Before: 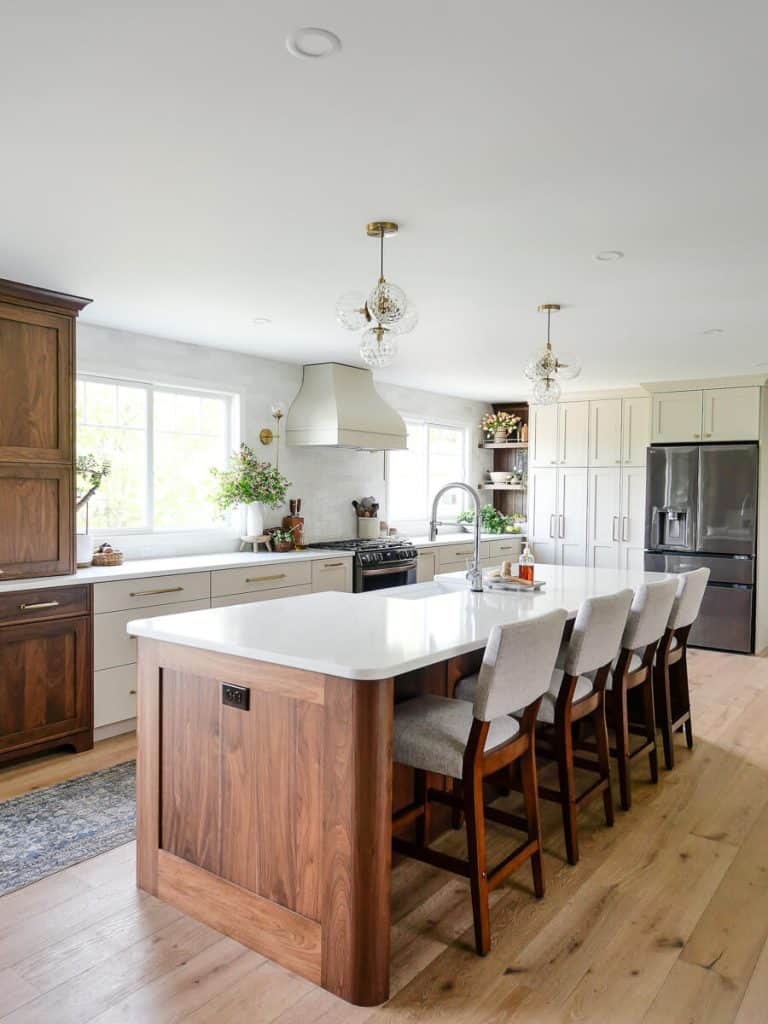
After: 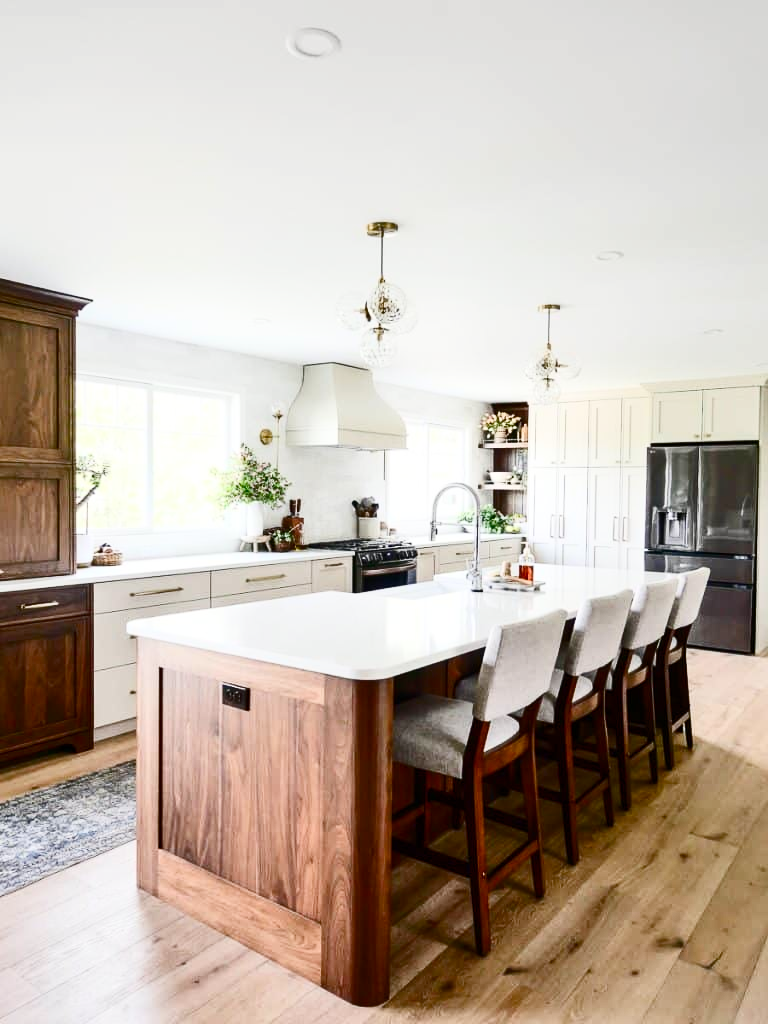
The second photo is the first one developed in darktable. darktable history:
contrast brightness saturation: contrast 0.39, brightness 0.1
rotate and perspective: crop left 0, crop top 0
color balance rgb: perceptual saturation grading › global saturation 20%, perceptual saturation grading › highlights -50%, perceptual saturation grading › shadows 30%
